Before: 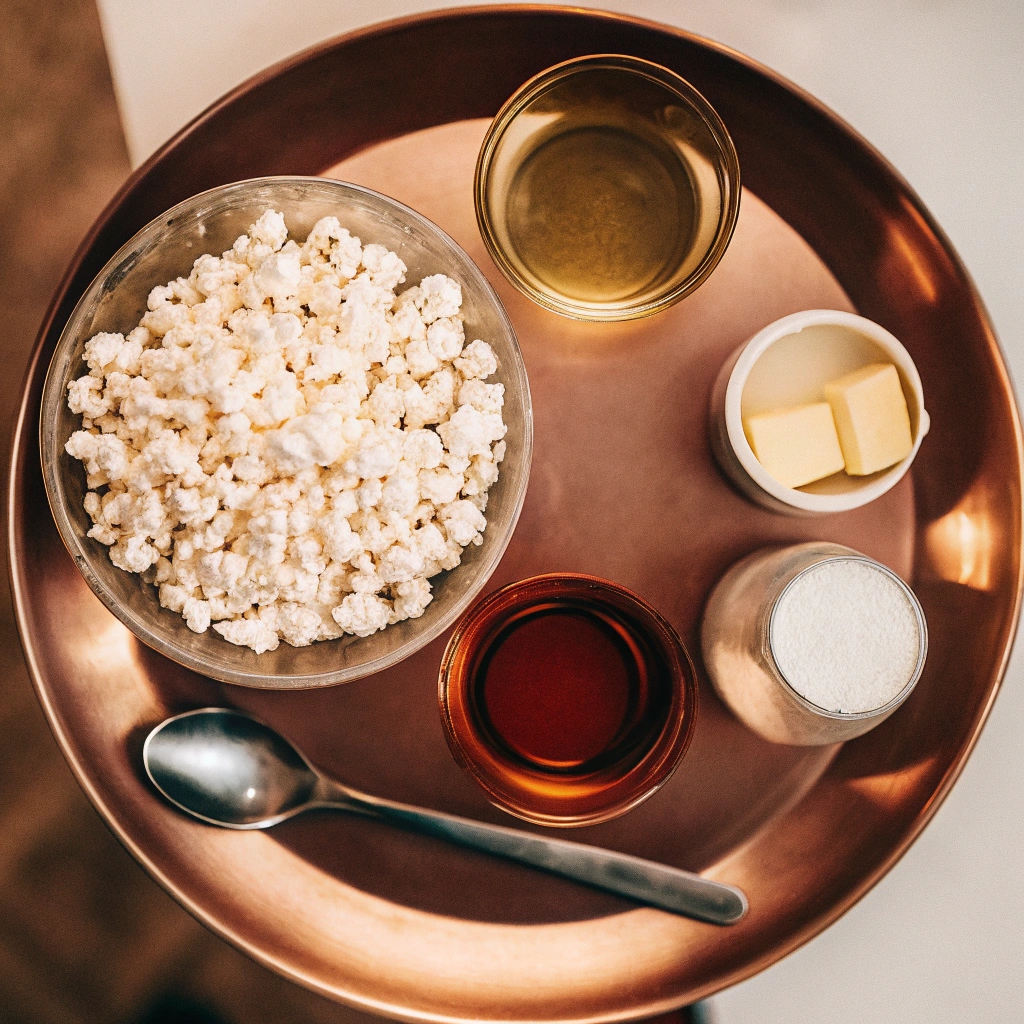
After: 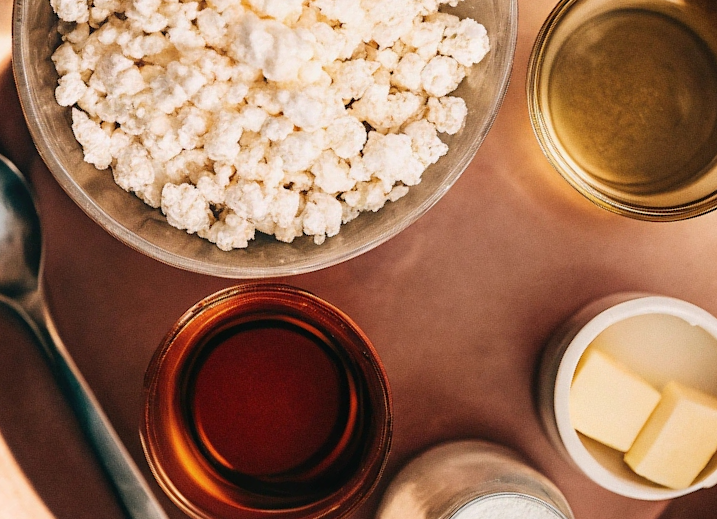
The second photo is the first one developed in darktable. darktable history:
crop and rotate: angle -45.94°, top 16.433%, right 0.924%, bottom 11.762%
